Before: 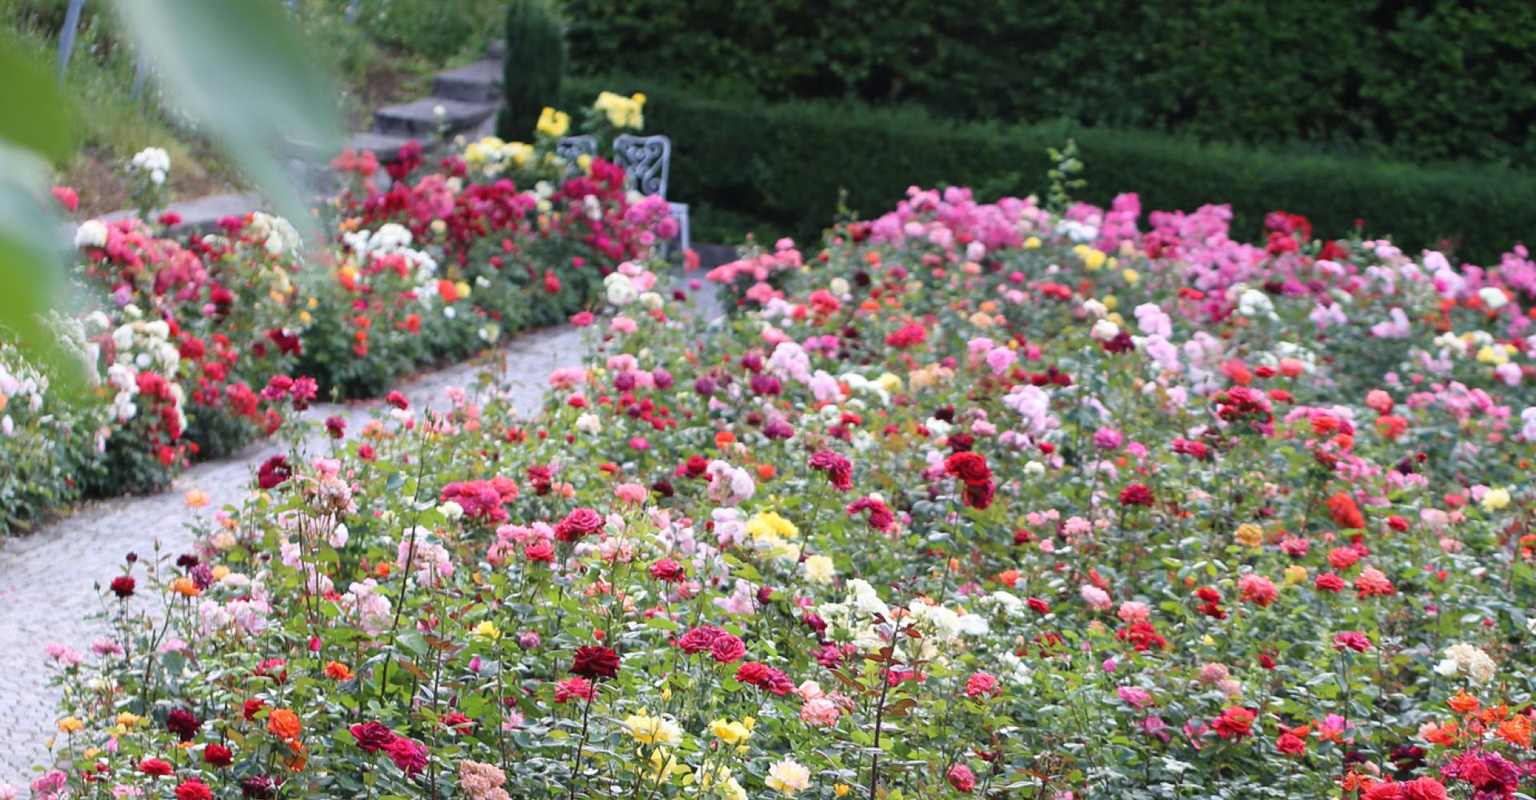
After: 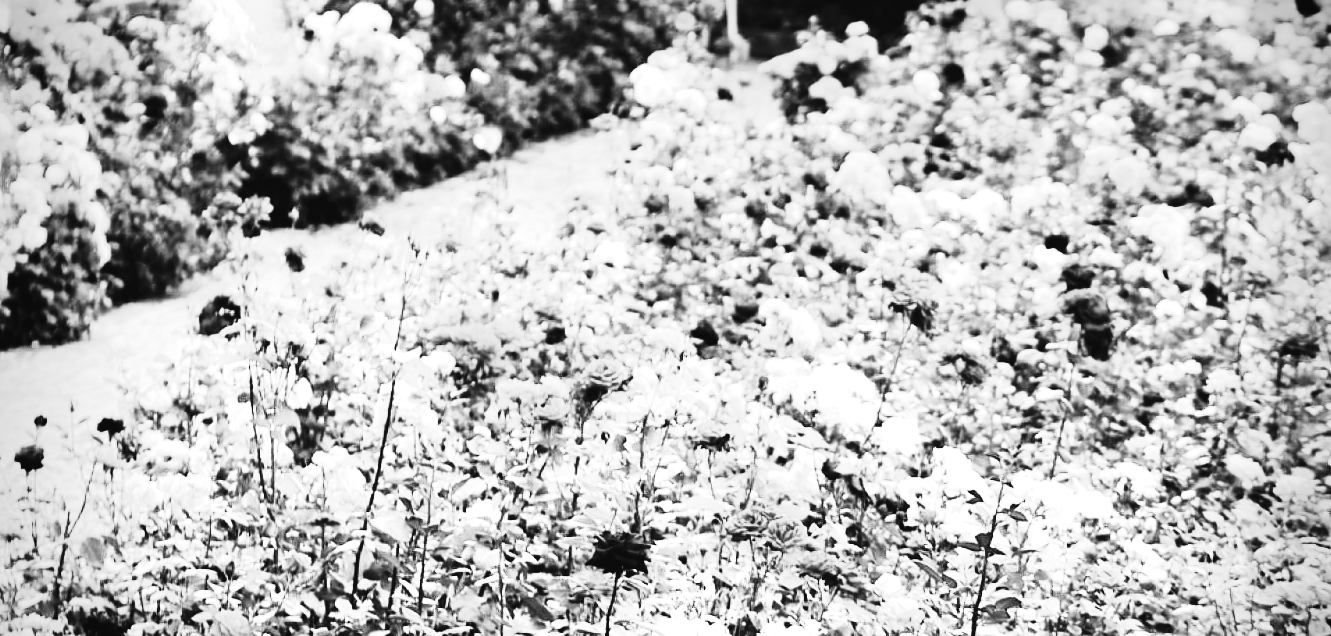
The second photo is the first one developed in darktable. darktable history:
crop: left 6.488%, top 27.668%, right 24.183%, bottom 8.656%
tone curve: curves: ch0 [(0.003, 0.032) (0.037, 0.037) (0.142, 0.117) (0.279, 0.311) (0.405, 0.49) (0.526, 0.651) (0.722, 0.857) (0.875, 0.946) (1, 0.98)]; ch1 [(0, 0) (0.305, 0.325) (0.453, 0.437) (0.482, 0.474) (0.501, 0.498) (0.515, 0.523) (0.559, 0.591) (0.6, 0.643) (0.656, 0.707) (1, 1)]; ch2 [(0, 0) (0.323, 0.277) (0.424, 0.396) (0.479, 0.484) (0.499, 0.502) (0.515, 0.537) (0.573, 0.602) (0.653, 0.675) (0.75, 0.756) (1, 1)], color space Lab, independent channels, preserve colors none
monochrome: a -71.75, b 75.82
vignetting: unbound false
contrast brightness saturation: contrast 0.28
levels: levels [0, 0.476, 0.951]
rgb levels: preserve colors max RGB
tone equalizer: -8 EV -1.08 EV, -7 EV -1.01 EV, -6 EV -0.867 EV, -5 EV -0.578 EV, -3 EV 0.578 EV, -2 EV 0.867 EV, -1 EV 1.01 EV, +0 EV 1.08 EV, edges refinement/feathering 500, mask exposure compensation -1.57 EV, preserve details no
